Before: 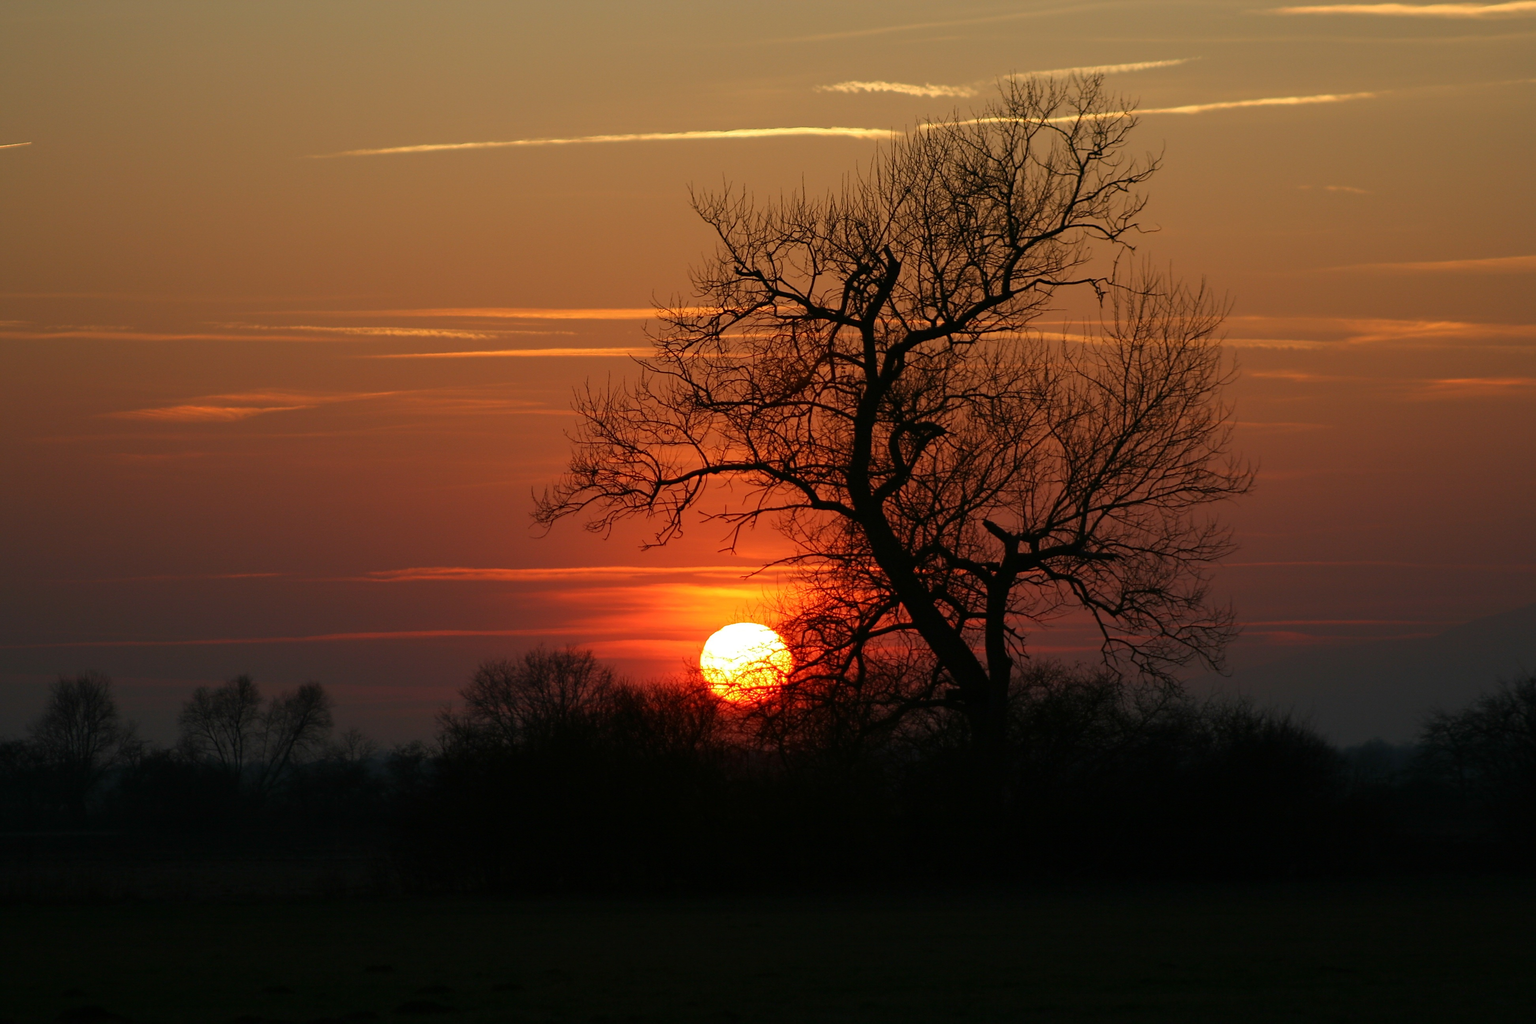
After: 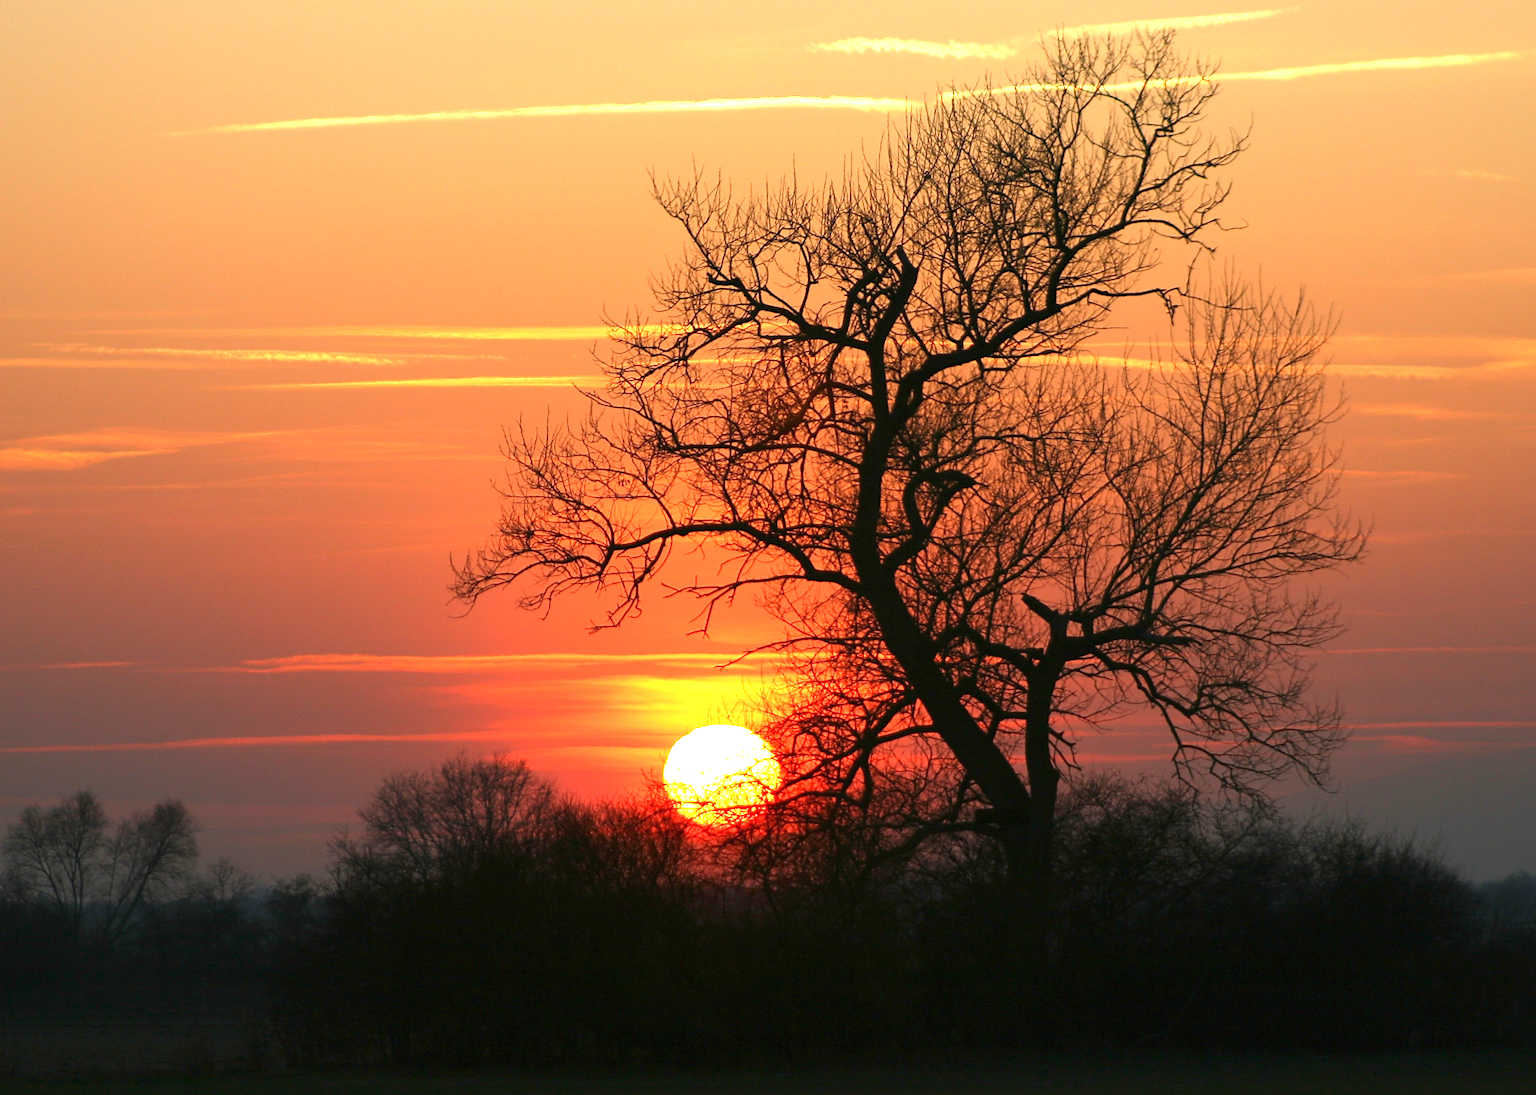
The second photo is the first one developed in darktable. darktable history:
tone equalizer: on, module defaults
crop: left 11.541%, top 5.02%, right 9.582%, bottom 10.613%
exposure: black level correction 0, exposure 1.623 EV, compensate highlight preservation false
